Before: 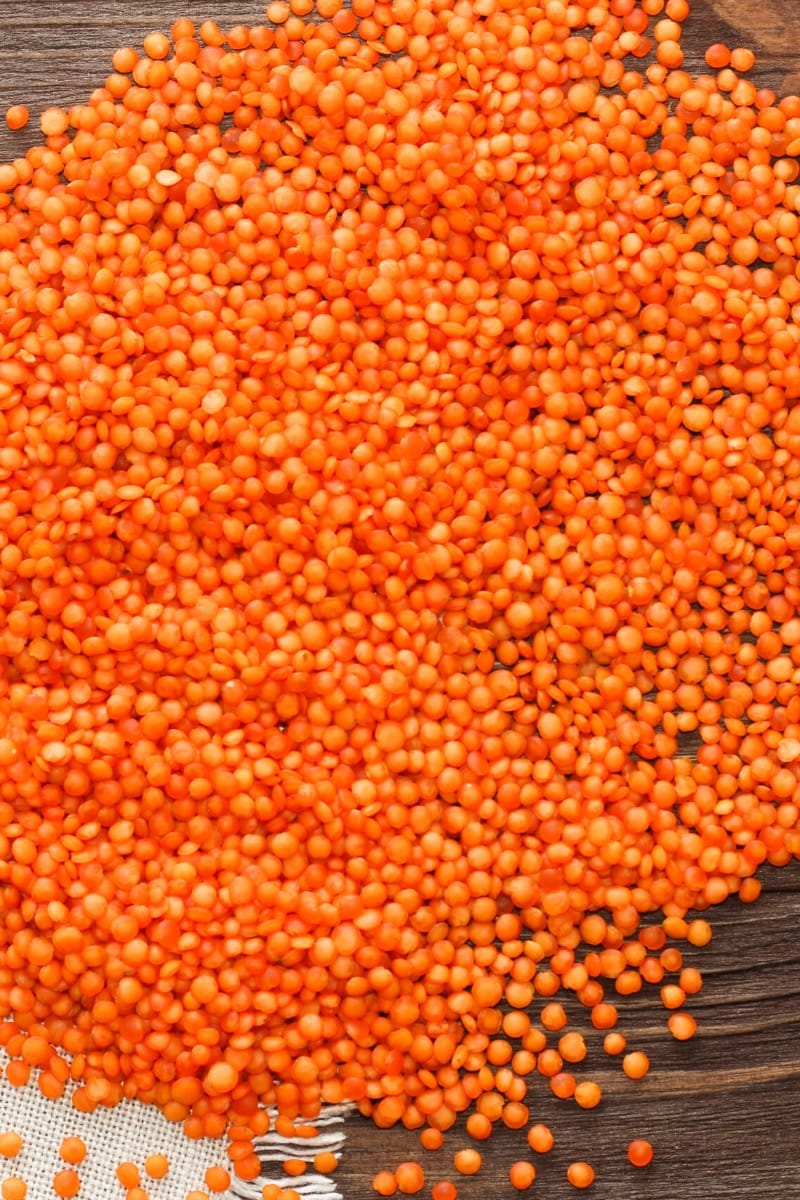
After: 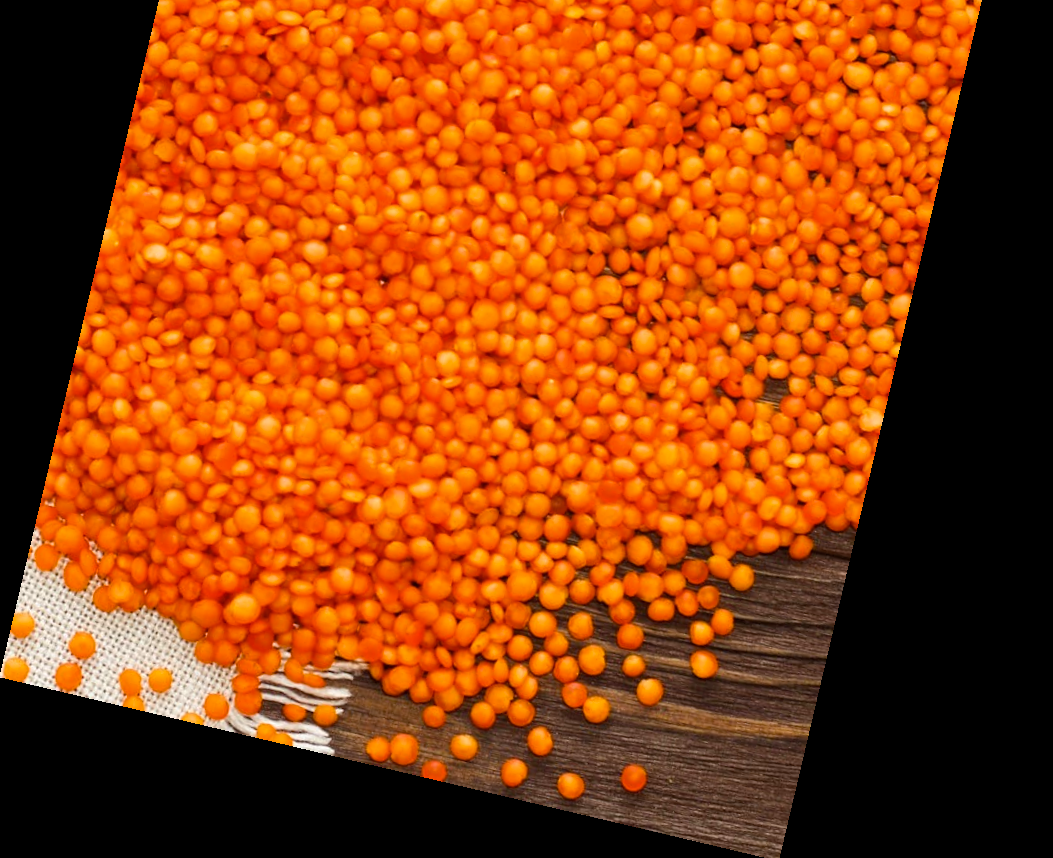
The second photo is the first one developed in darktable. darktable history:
color balance rgb: perceptual saturation grading › global saturation 25%, global vibrance 20%
crop and rotate: top 36.435%
rotate and perspective: rotation 13.27°, automatic cropping off
contrast brightness saturation: contrast 0.01, saturation -0.05
